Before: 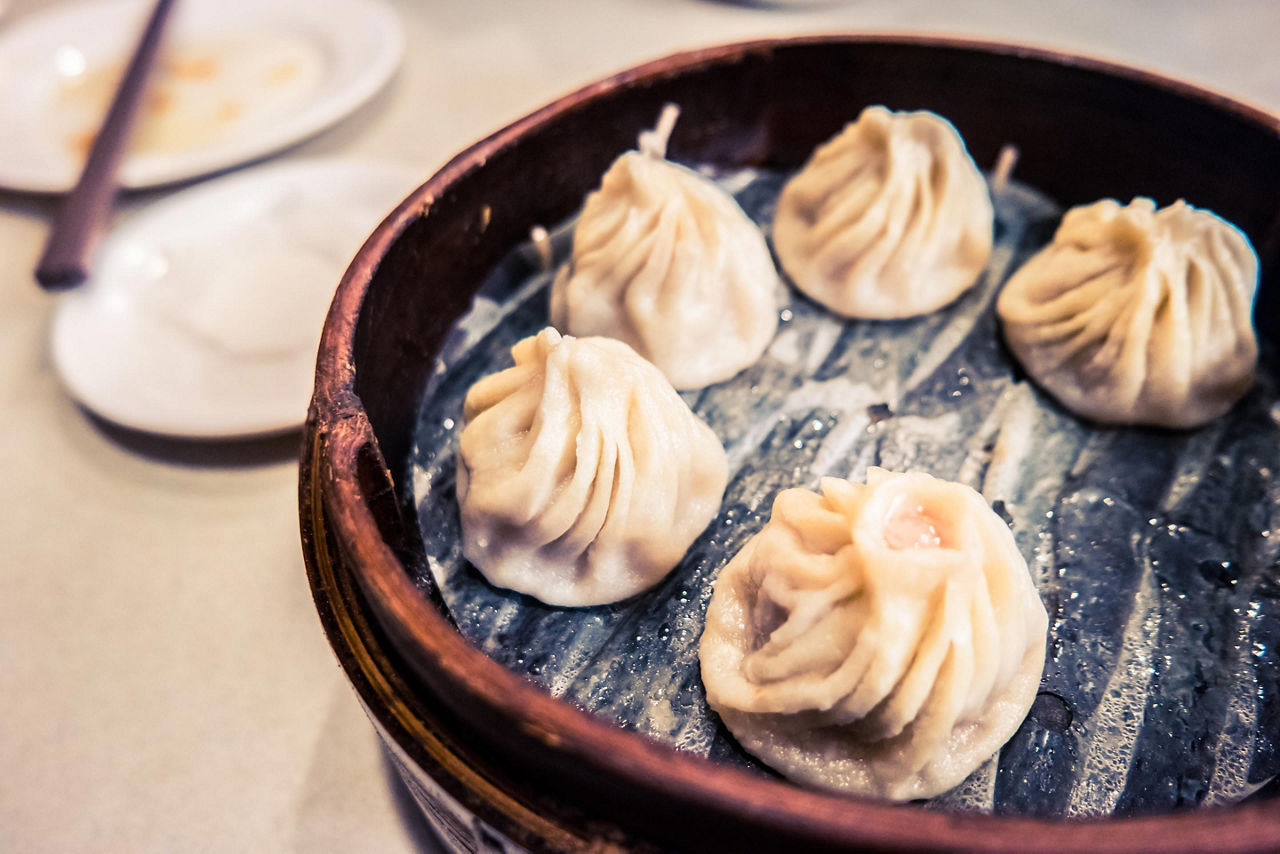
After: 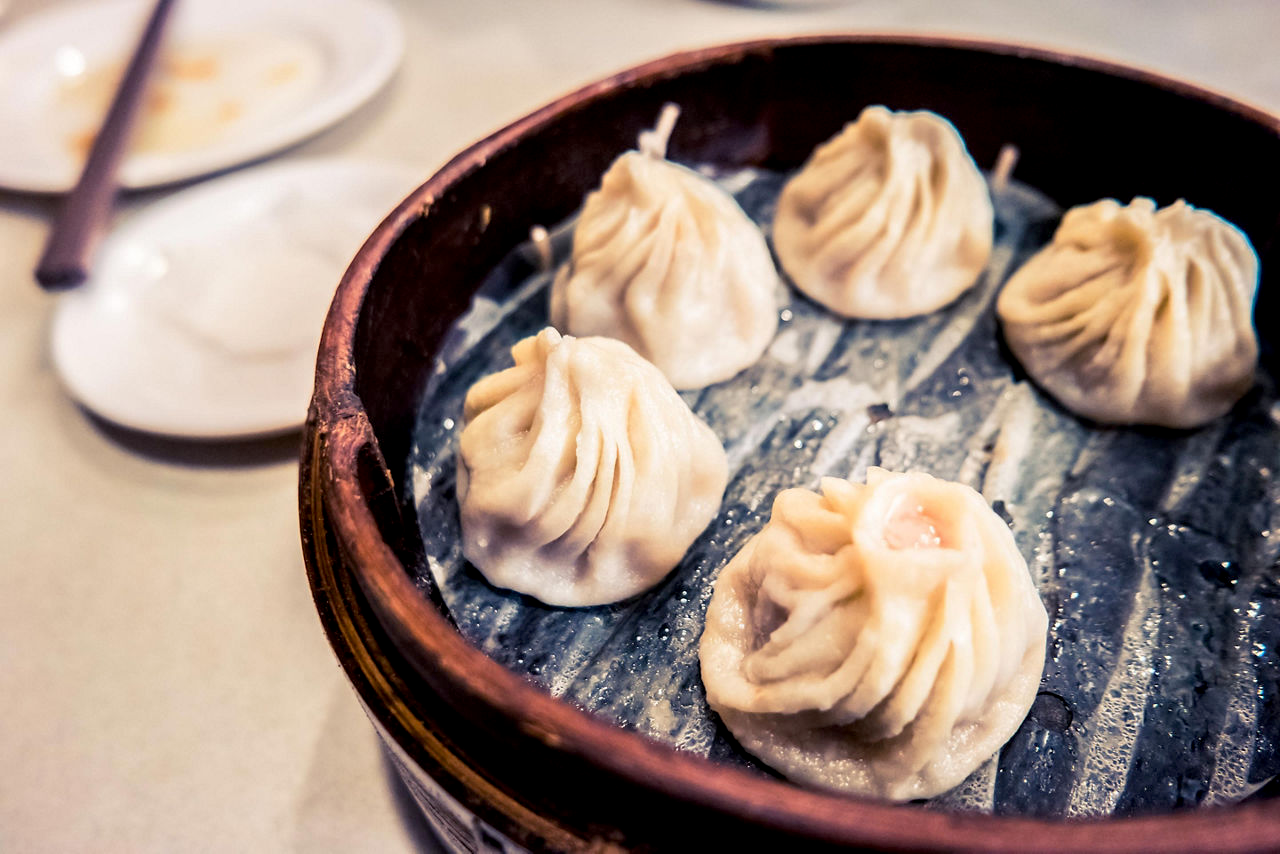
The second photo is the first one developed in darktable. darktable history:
exposure: black level correction 0.005, exposure 0.017 EV, compensate highlight preservation false
